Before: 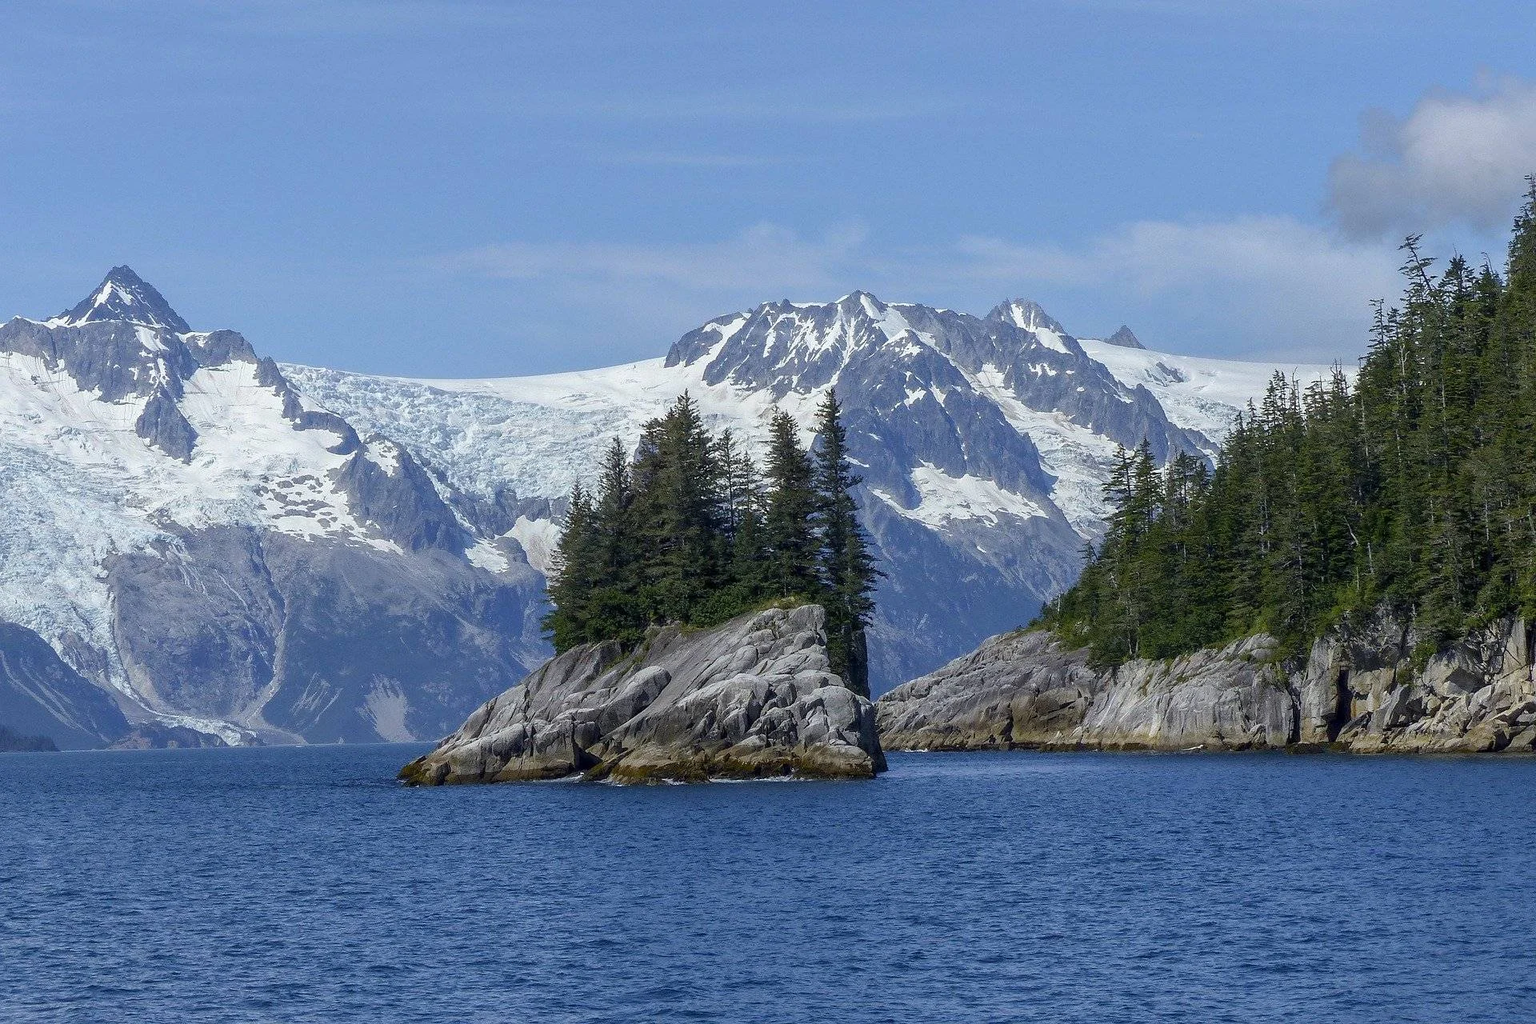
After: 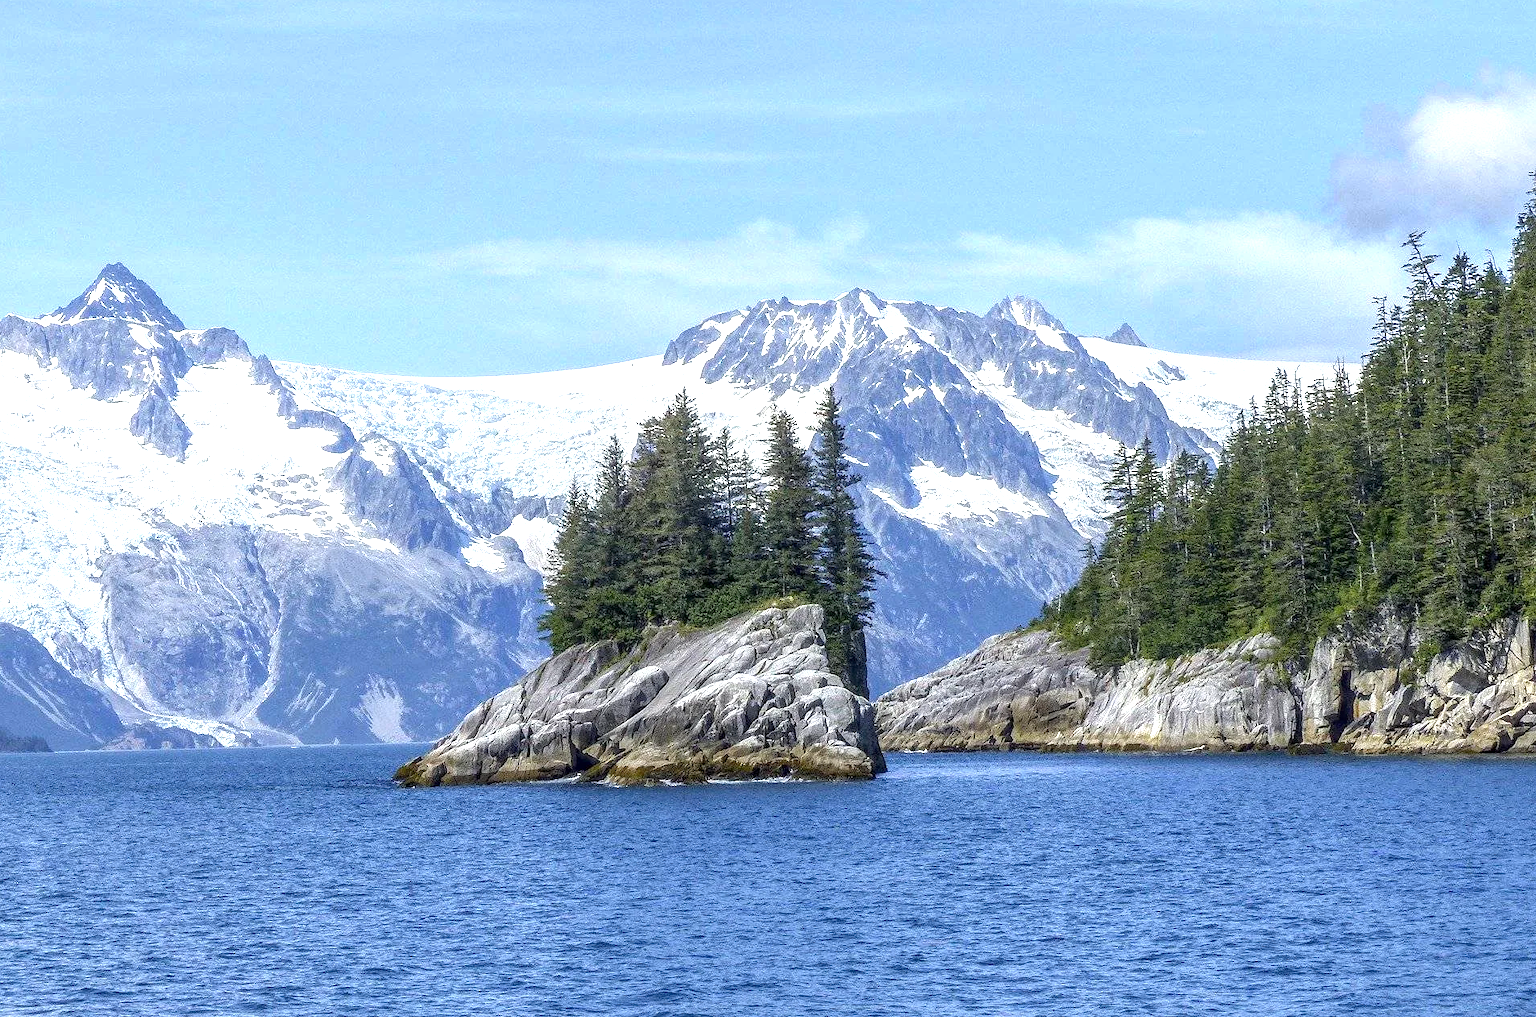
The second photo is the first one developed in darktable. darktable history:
local contrast: on, module defaults
exposure: black level correction 0, exposure 1.174 EV, compensate exposure bias true, compensate highlight preservation false
crop: left 0.475%, top 0.515%, right 0.241%, bottom 0.821%
